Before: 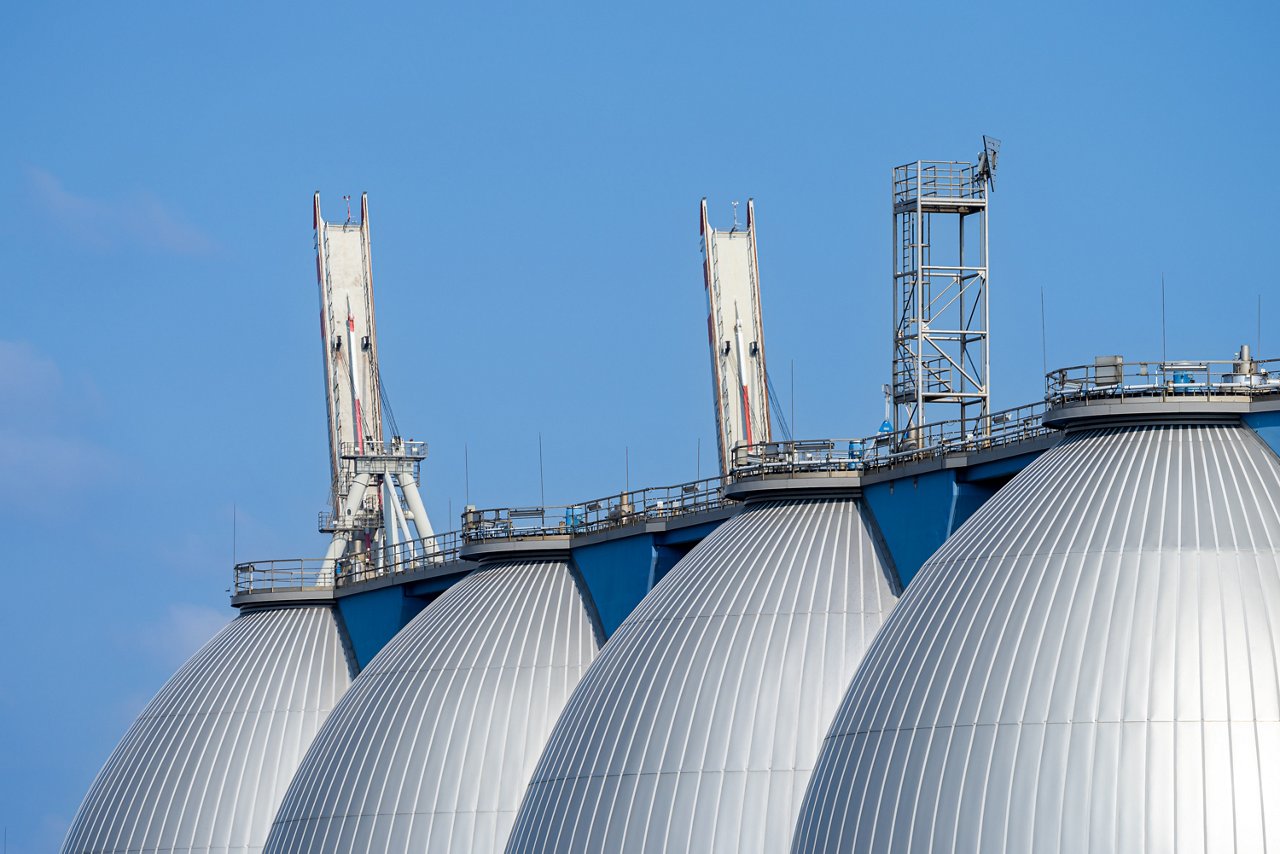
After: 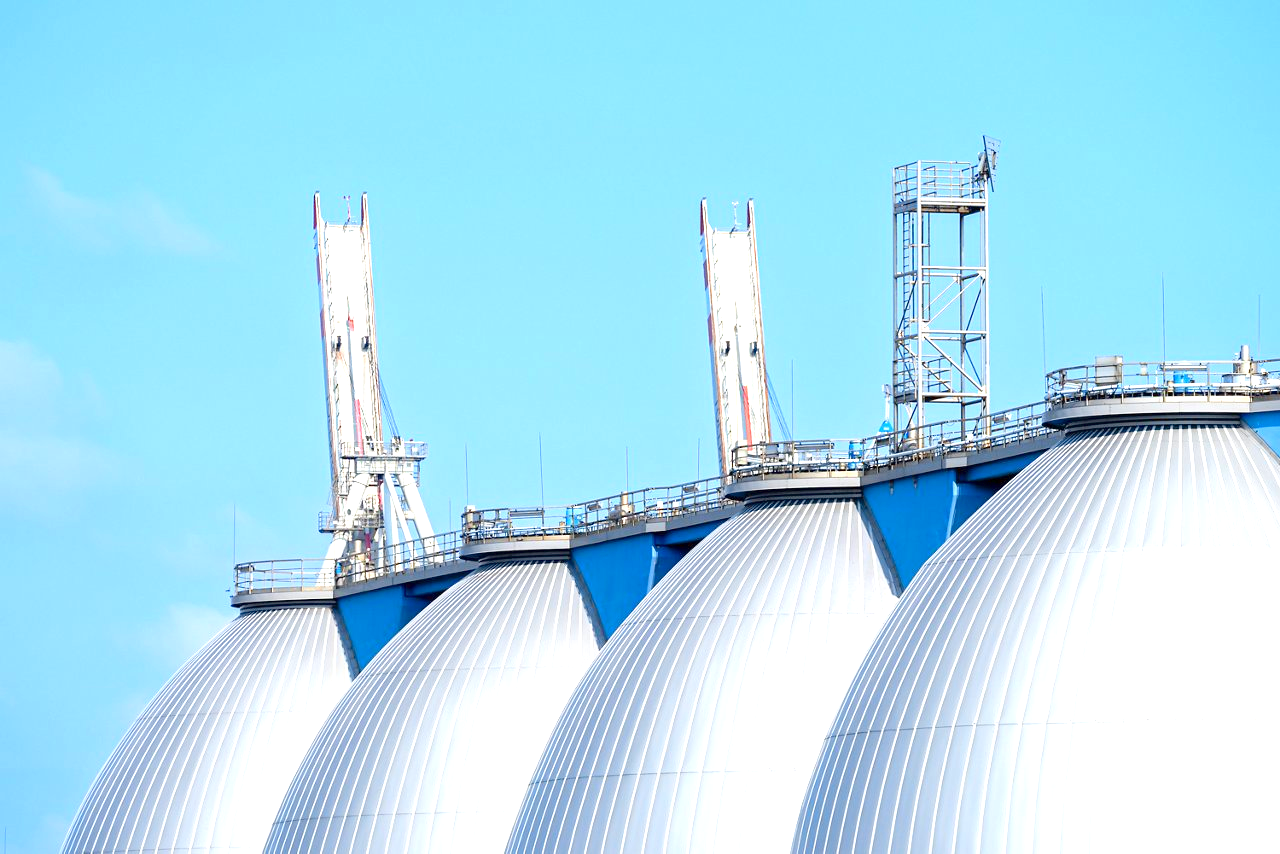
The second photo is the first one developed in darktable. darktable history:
tone equalizer: -8 EV -0.416 EV, -7 EV -0.374 EV, -6 EV -0.304 EV, -5 EV -0.262 EV, -3 EV 0.211 EV, -2 EV 0.333 EV, -1 EV 0.377 EV, +0 EV 0.396 EV
levels: black 0.082%, levels [0, 0.445, 1]
exposure: exposure 0.779 EV, compensate highlight preservation false
